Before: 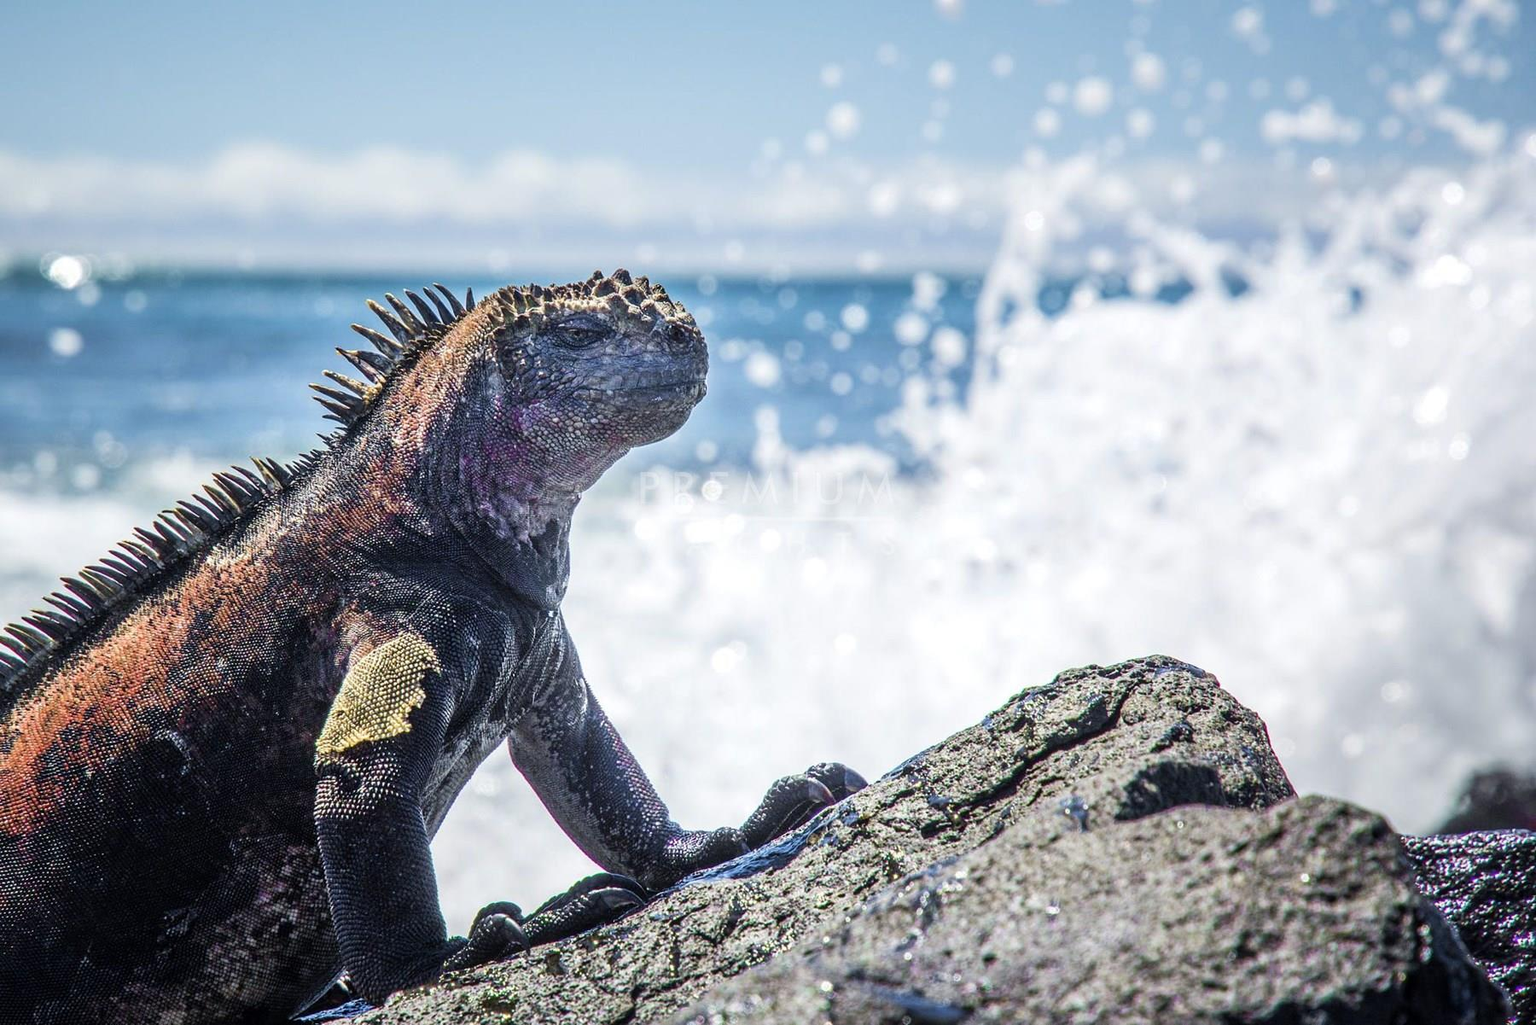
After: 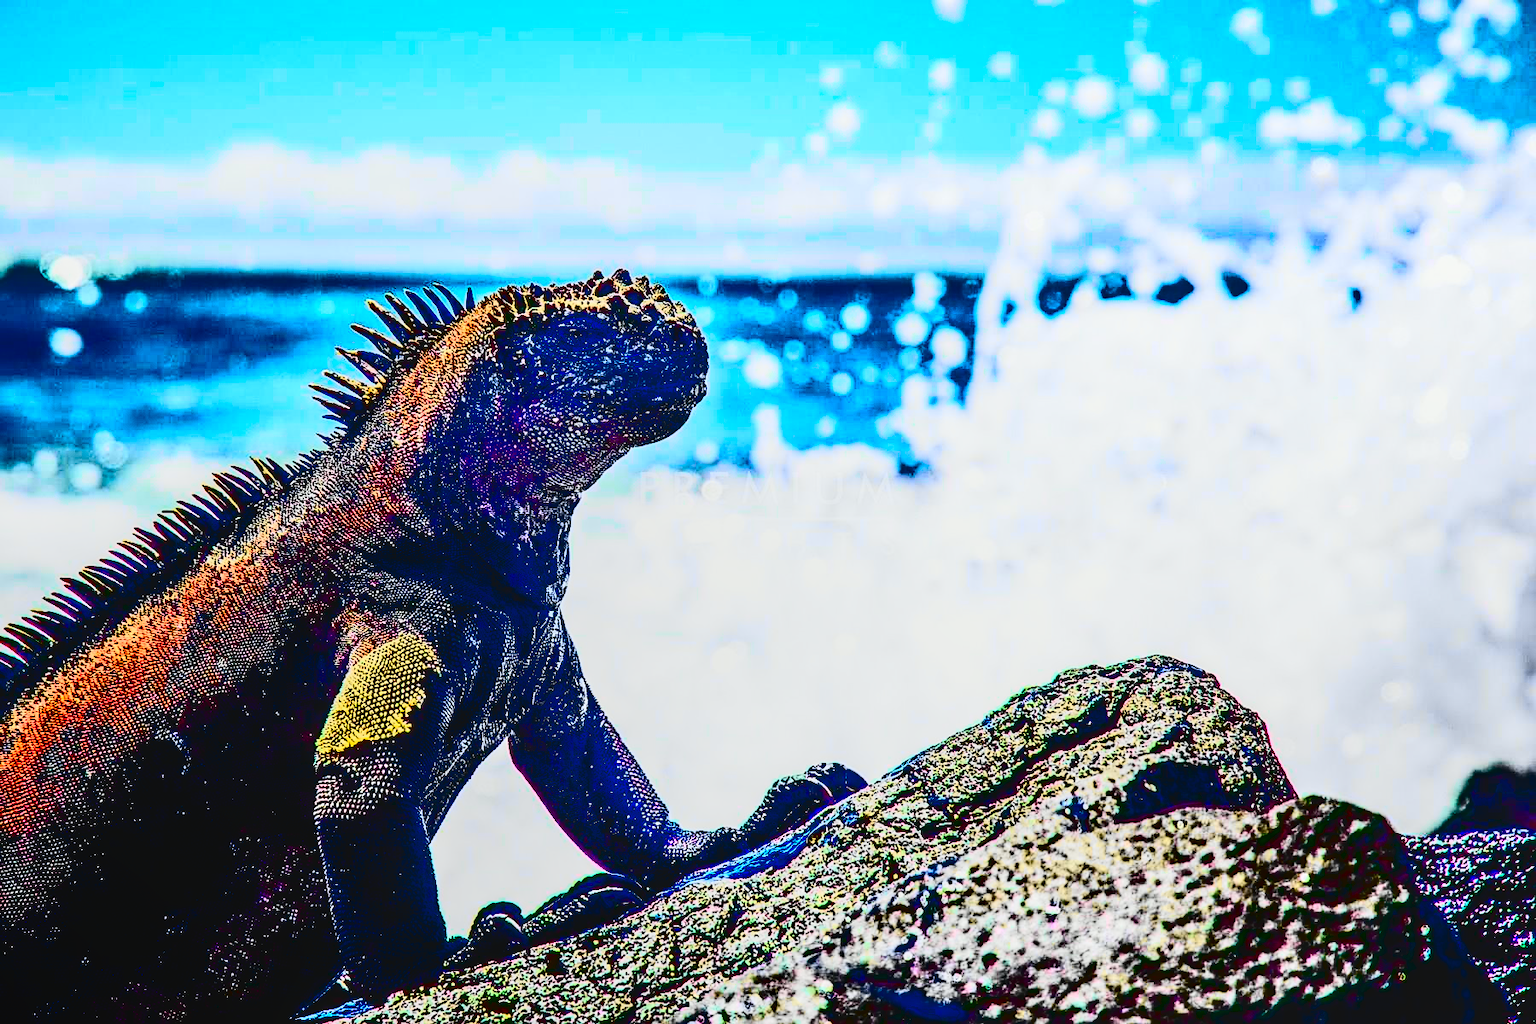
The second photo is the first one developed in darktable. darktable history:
sharpen: on, module defaults
local contrast: on, module defaults
exposure: black level correction 0.047, exposure 0.013 EV, compensate highlight preservation false
shadows and highlights: shadows 43.71, white point adjustment -1.46, soften with gaussian
white balance: emerald 1
tone curve: curves: ch0 [(0, 0) (0.055, 0.057) (0.258, 0.307) (0.434, 0.543) (0.517, 0.657) (0.745, 0.874) (1, 1)]; ch1 [(0, 0) (0.346, 0.307) (0.418, 0.383) (0.46, 0.439) (0.482, 0.493) (0.502, 0.497) (0.517, 0.506) (0.55, 0.561) (0.588, 0.61) (0.646, 0.688) (1, 1)]; ch2 [(0, 0) (0.346, 0.34) (0.431, 0.45) (0.485, 0.499) (0.5, 0.503) (0.527, 0.508) (0.545, 0.562) (0.679, 0.706) (1, 1)], color space Lab, independent channels, preserve colors none
tone equalizer: on, module defaults
contrast brightness saturation: contrast 0.77, brightness -1, saturation 1
